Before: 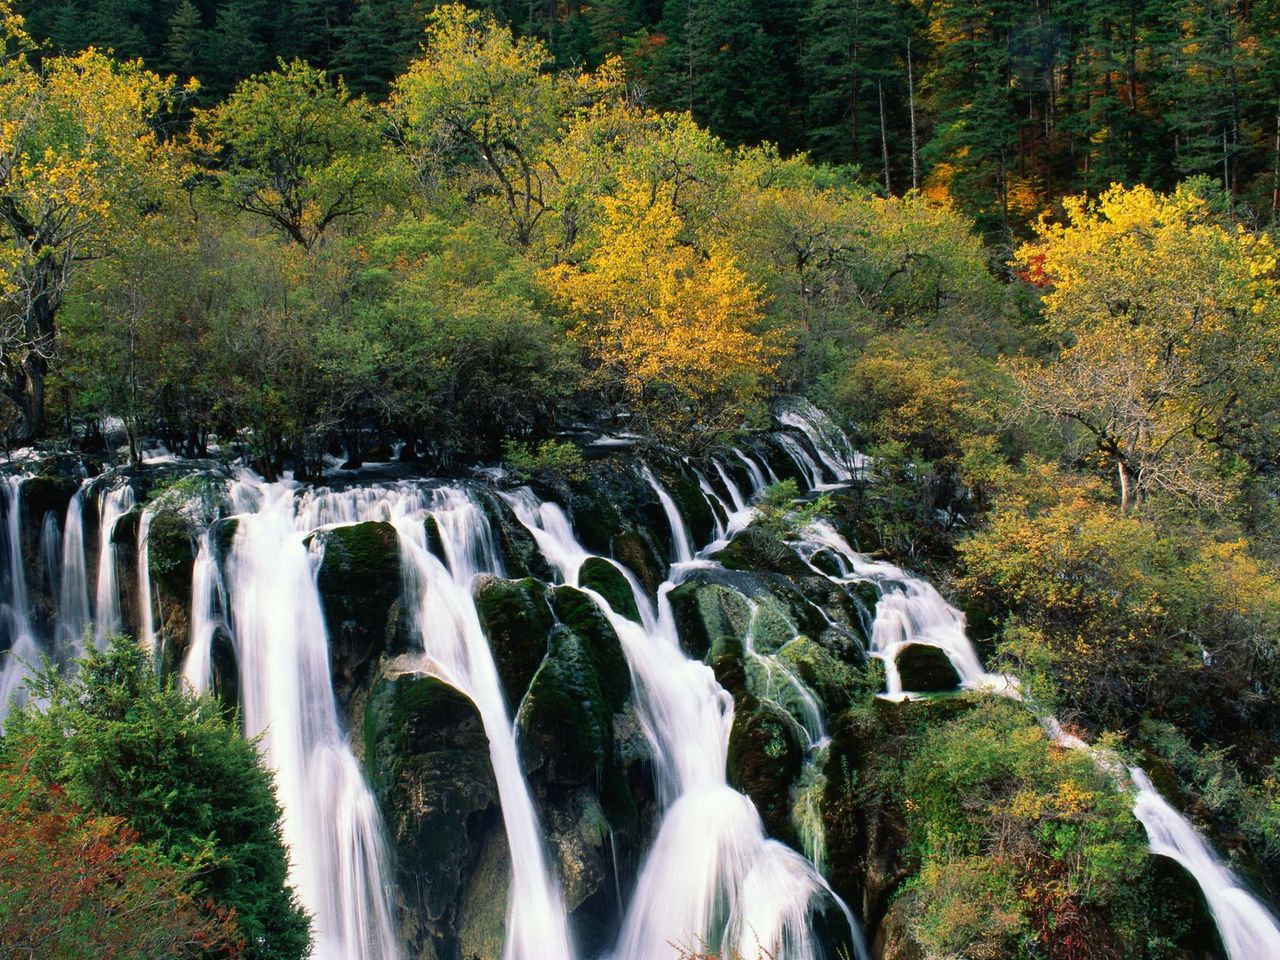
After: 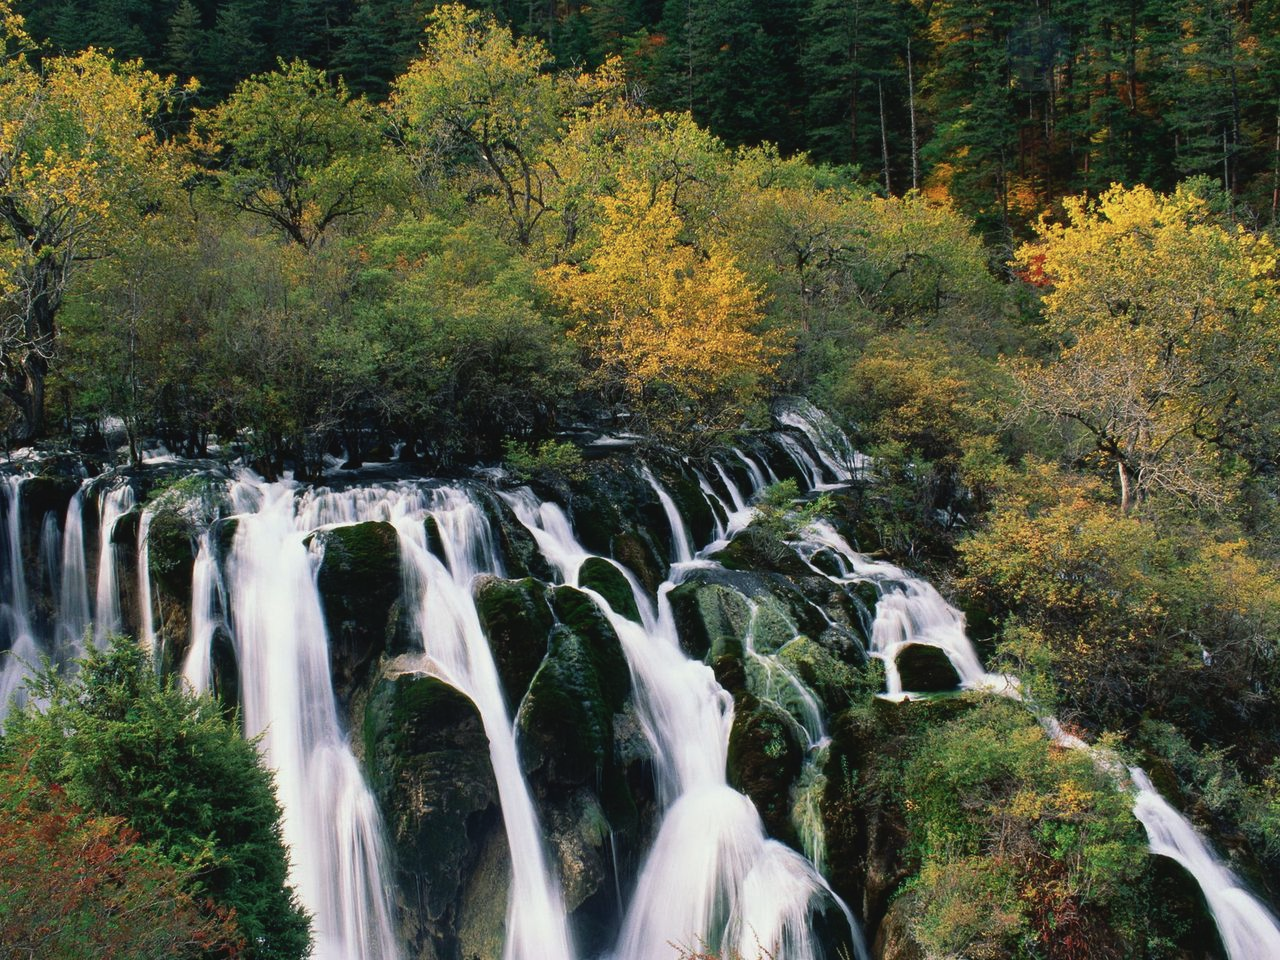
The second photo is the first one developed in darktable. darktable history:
color balance rgb: linear chroma grading › shadows -3%, linear chroma grading › highlights -4%
contrast brightness saturation: contrast -0.08, brightness -0.04, saturation -0.11
